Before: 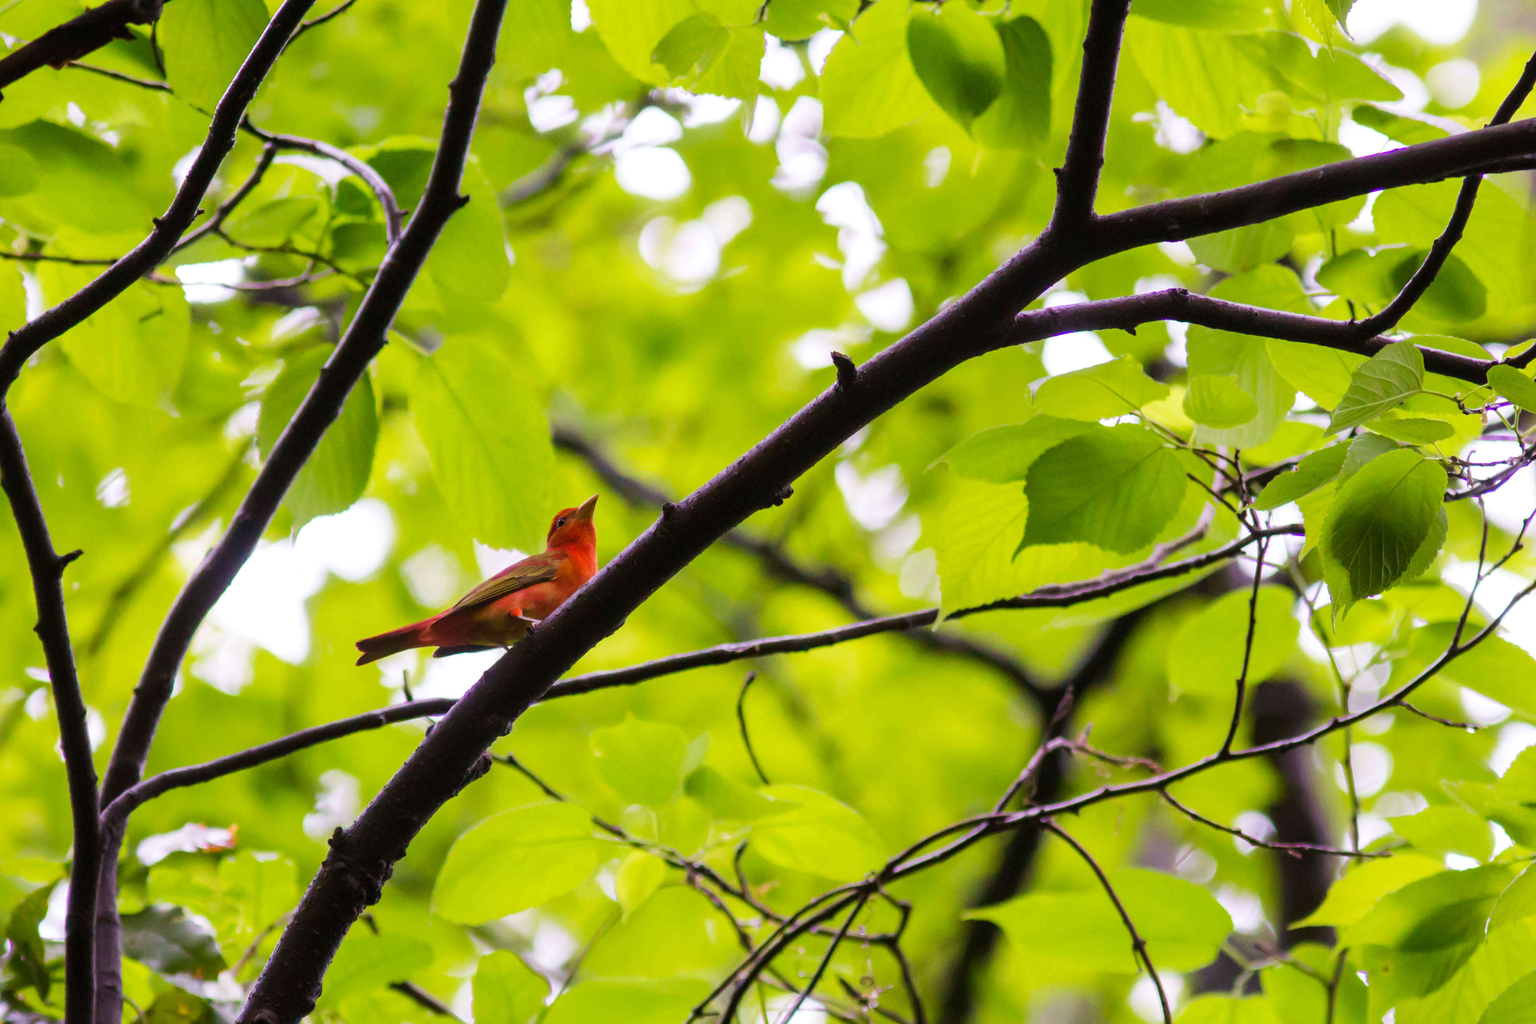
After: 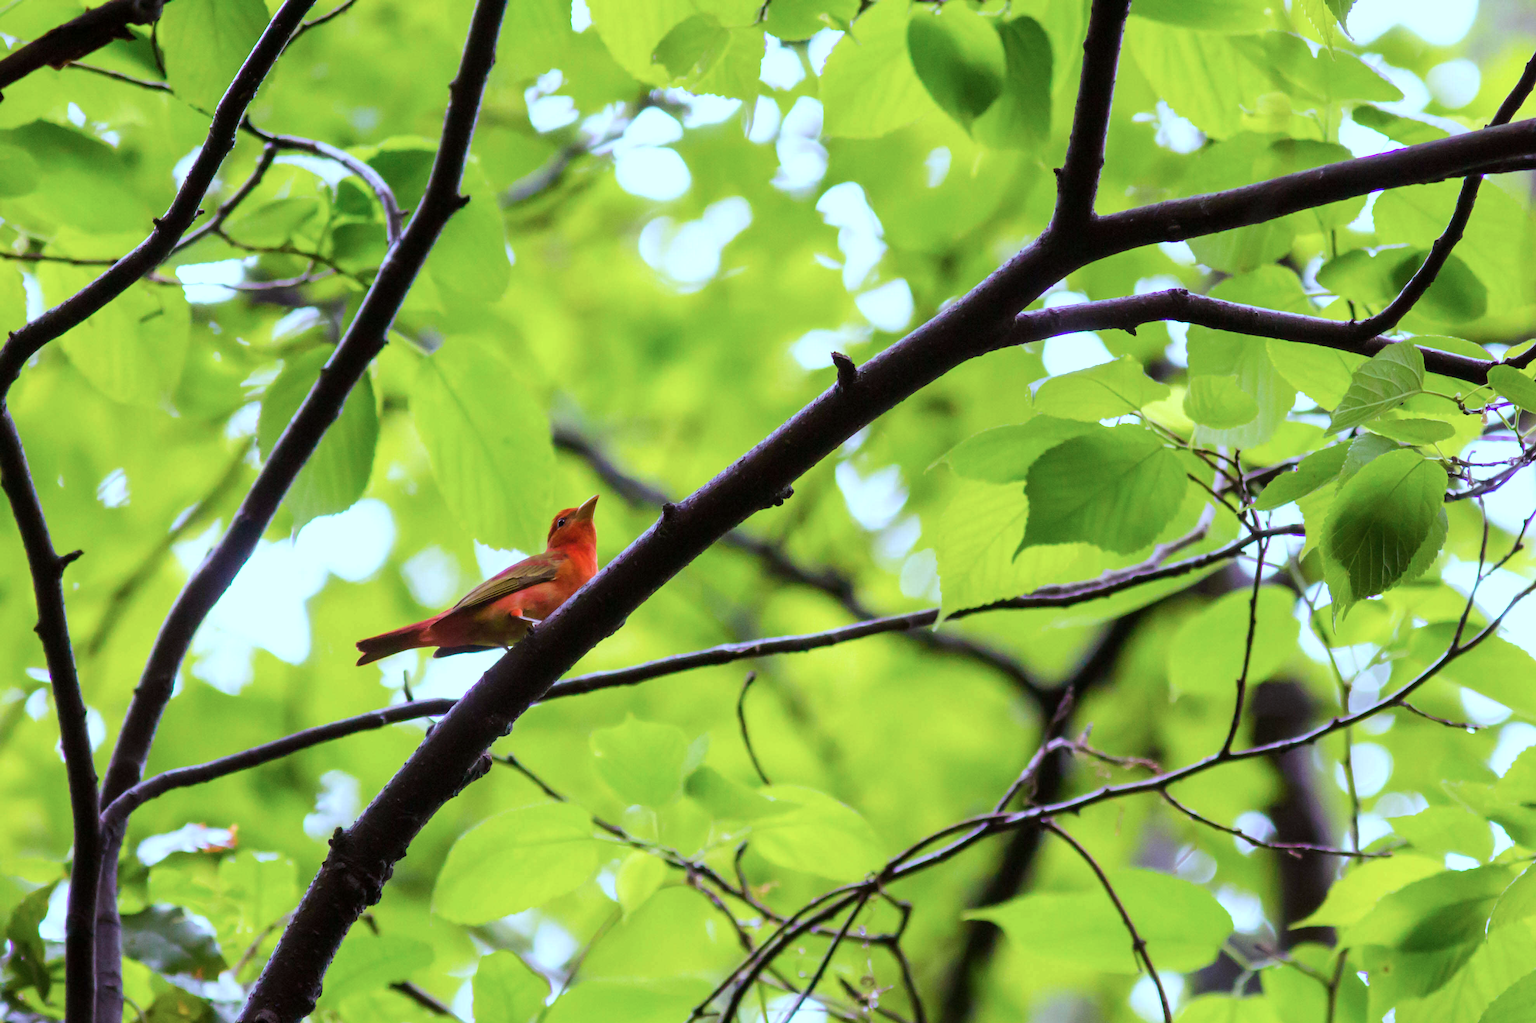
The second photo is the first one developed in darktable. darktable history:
exposure: black level correction 0.001, exposure 0.14 EV, compensate highlight preservation false
color correction: highlights a* -10.69, highlights b* -19.19
